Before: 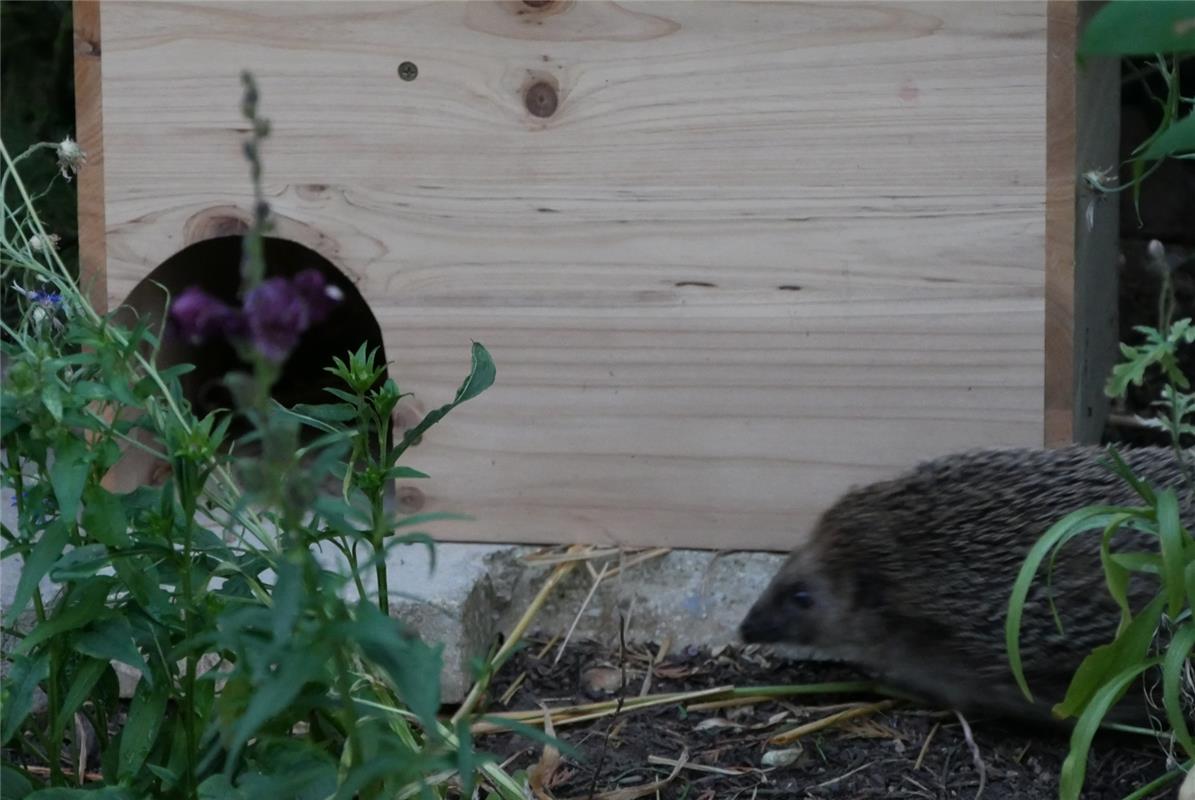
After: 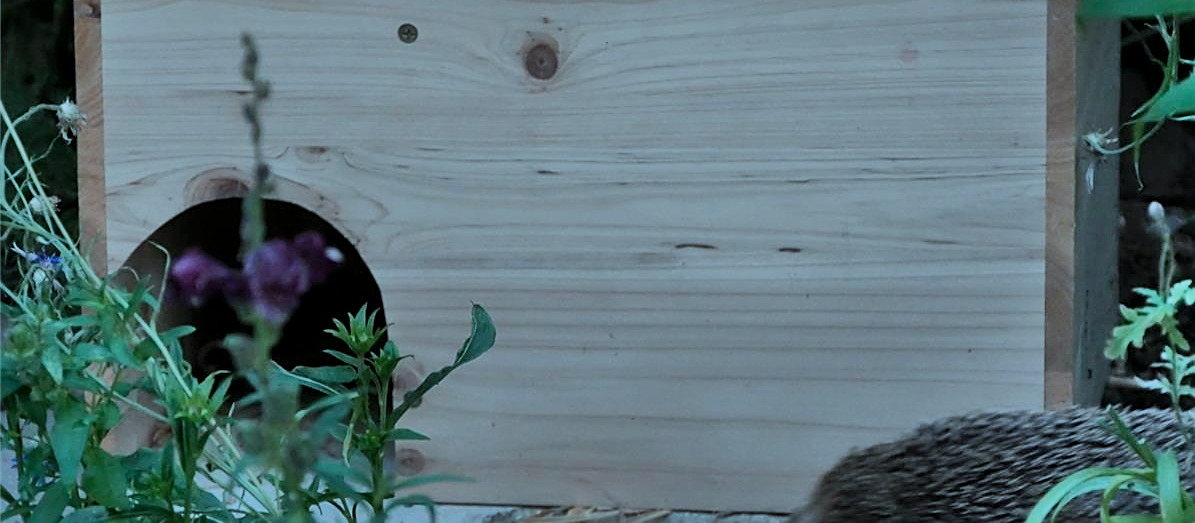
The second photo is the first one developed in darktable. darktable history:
color zones: curves: ch1 [(0, 0.469) (0.01, 0.469) (0.12, 0.446) (0.248, 0.469) (0.5, 0.5) (0.748, 0.5) (0.99, 0.469) (1, 0.469)]
shadows and highlights: shadows 74.25, highlights -23.79, soften with gaussian
exposure: black level correction 0.001, exposure -0.198 EV, compensate highlight preservation false
crop and rotate: top 4.79%, bottom 29.732%
color correction: highlights a* -11.69, highlights b* -15.64
tone equalizer: -8 EV -0.54 EV
sharpen: on, module defaults
